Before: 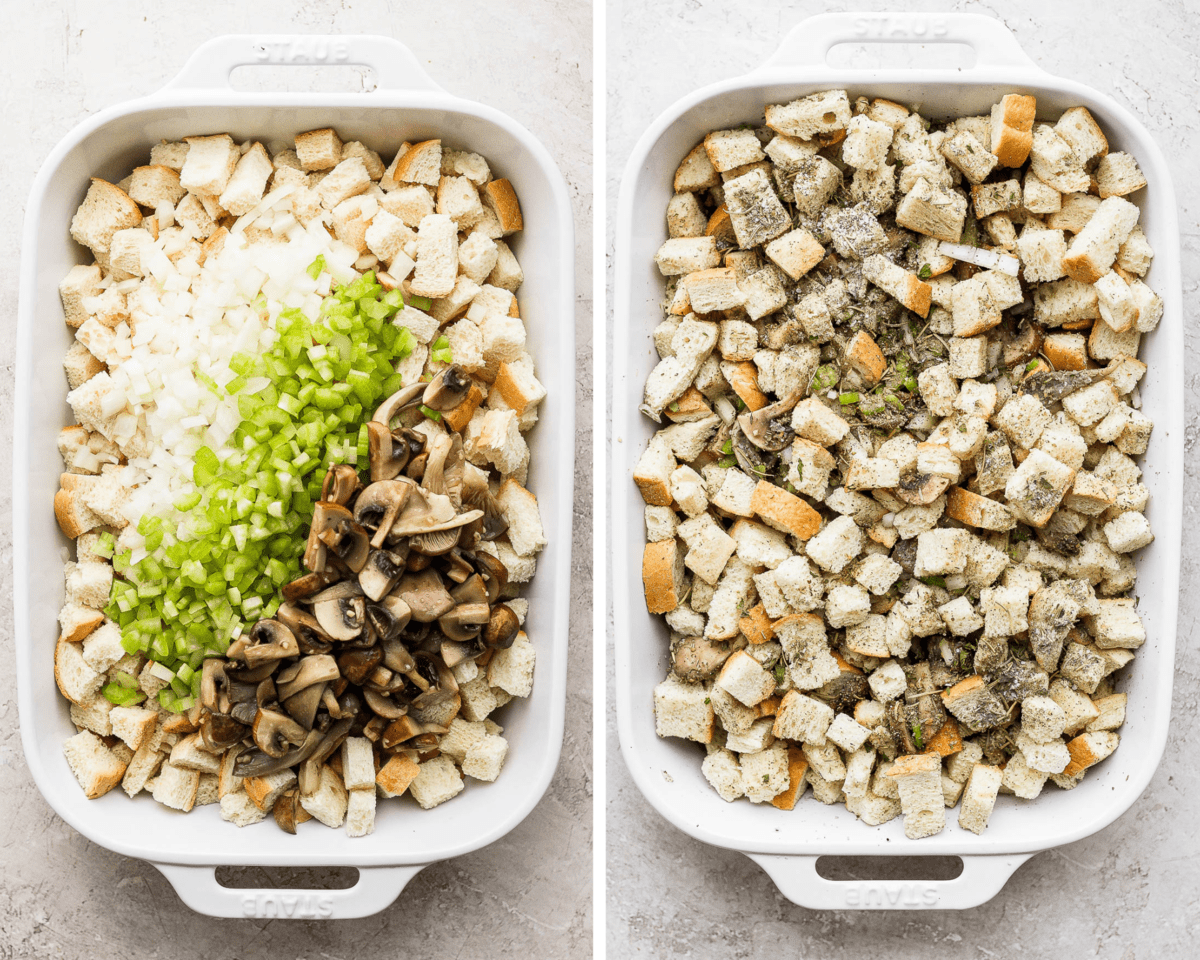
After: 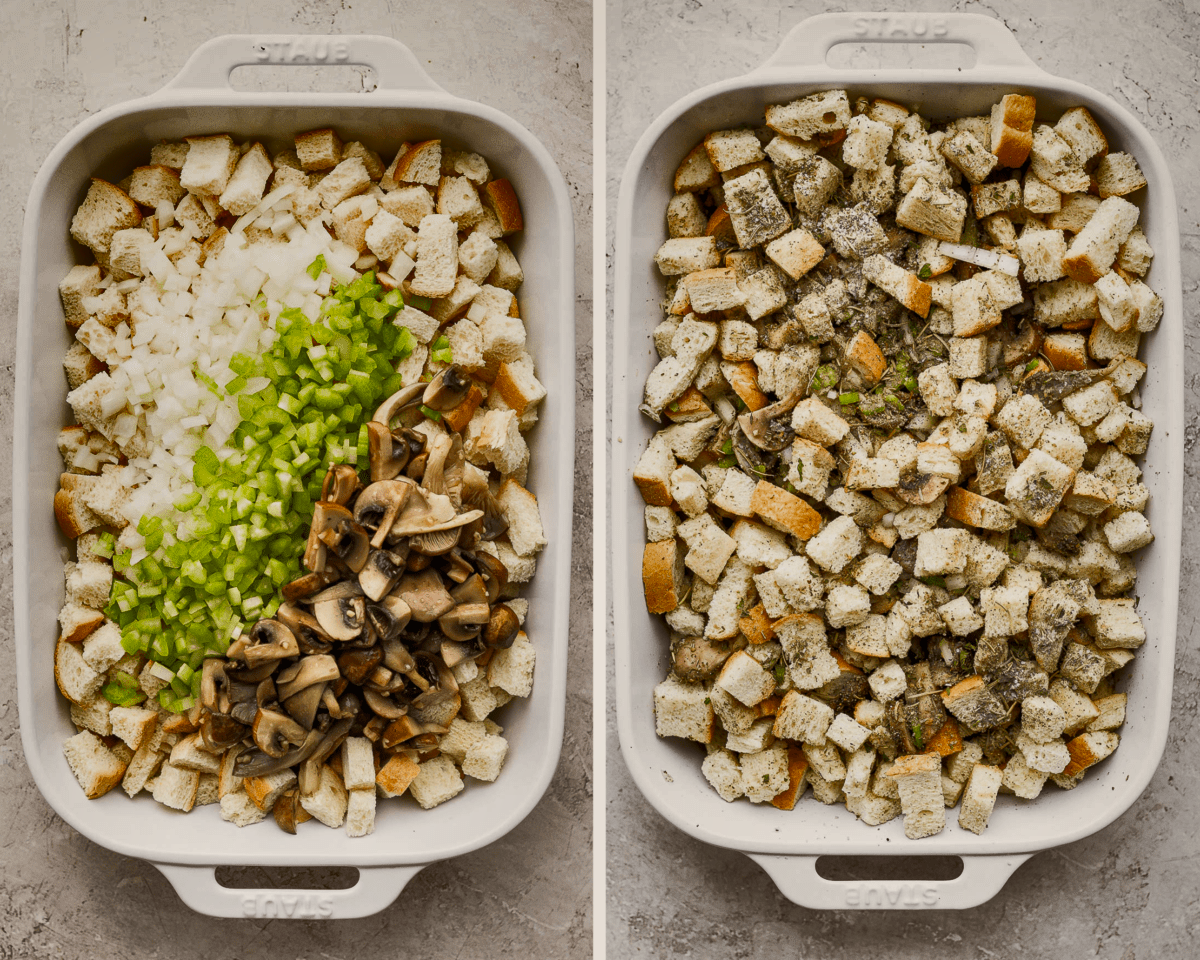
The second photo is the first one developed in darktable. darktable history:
shadows and highlights: shadows 81.98, white point adjustment -9.25, highlights -61.46, soften with gaussian
color calibration: output R [1.063, -0.012, -0.003, 0], output G [0, 1.022, 0.021, 0], output B [-0.079, 0.047, 1, 0], illuminant same as pipeline (D50), adaptation XYZ, x 0.346, y 0.357, temperature 5022.71 K, gamut compression 1.69
